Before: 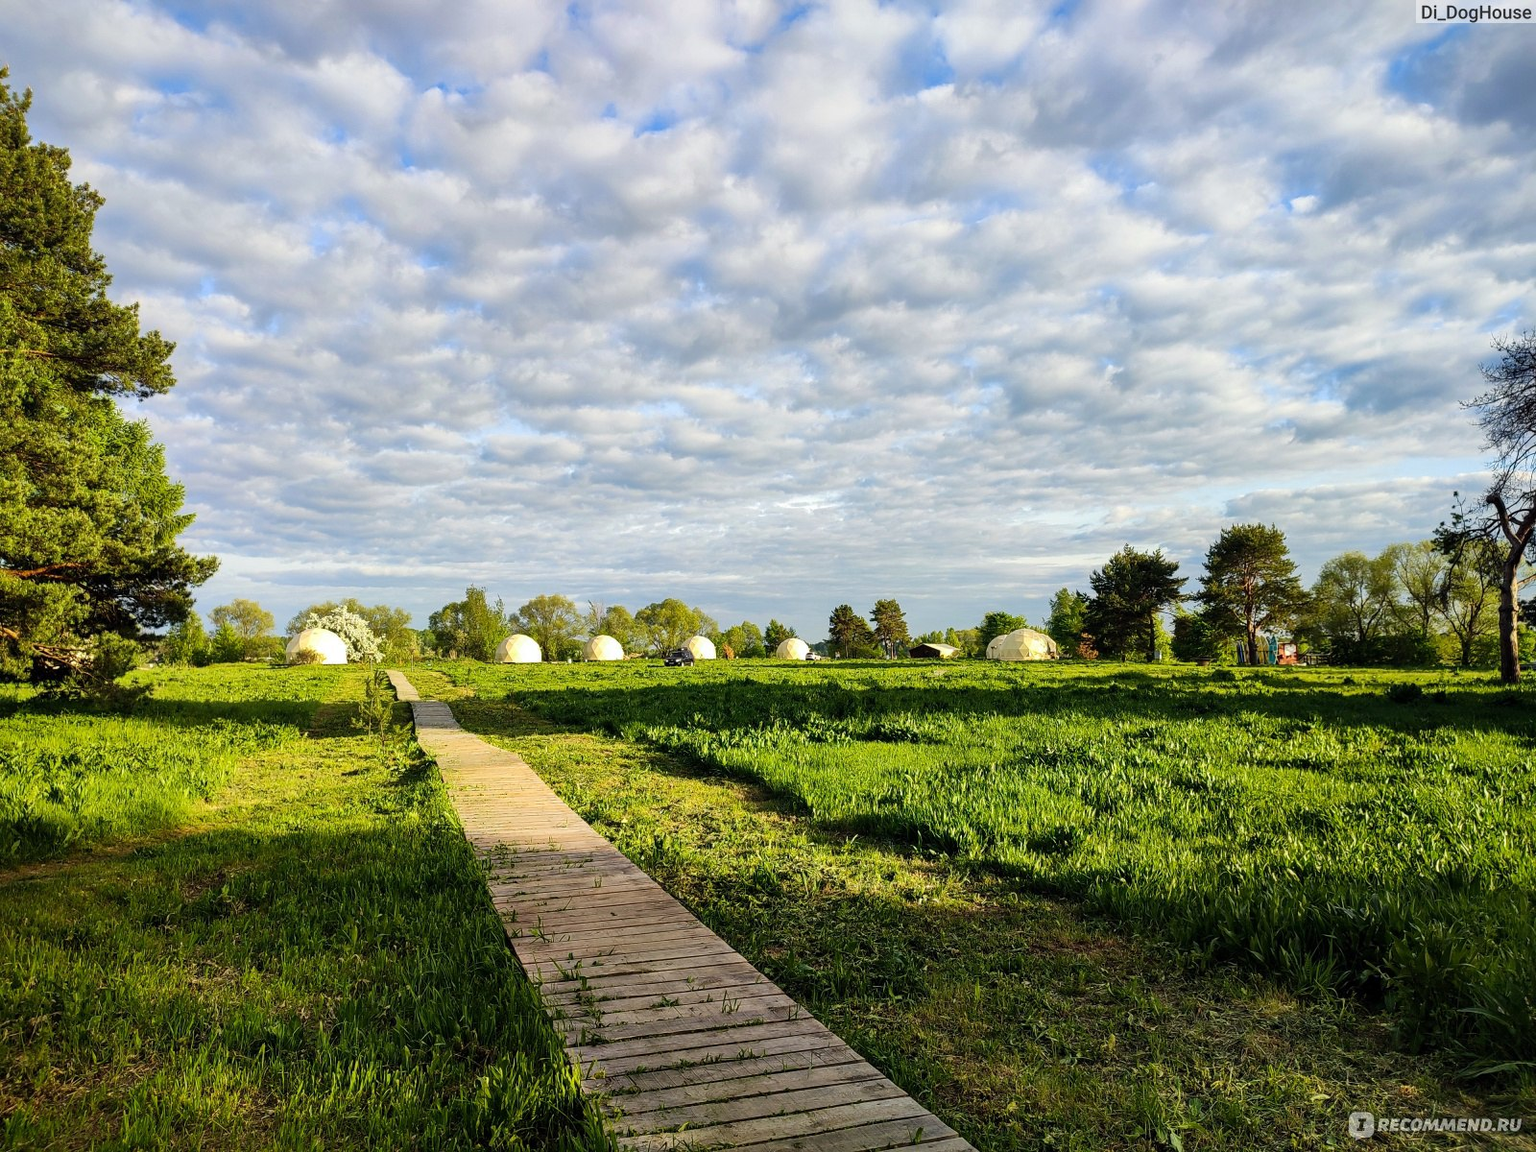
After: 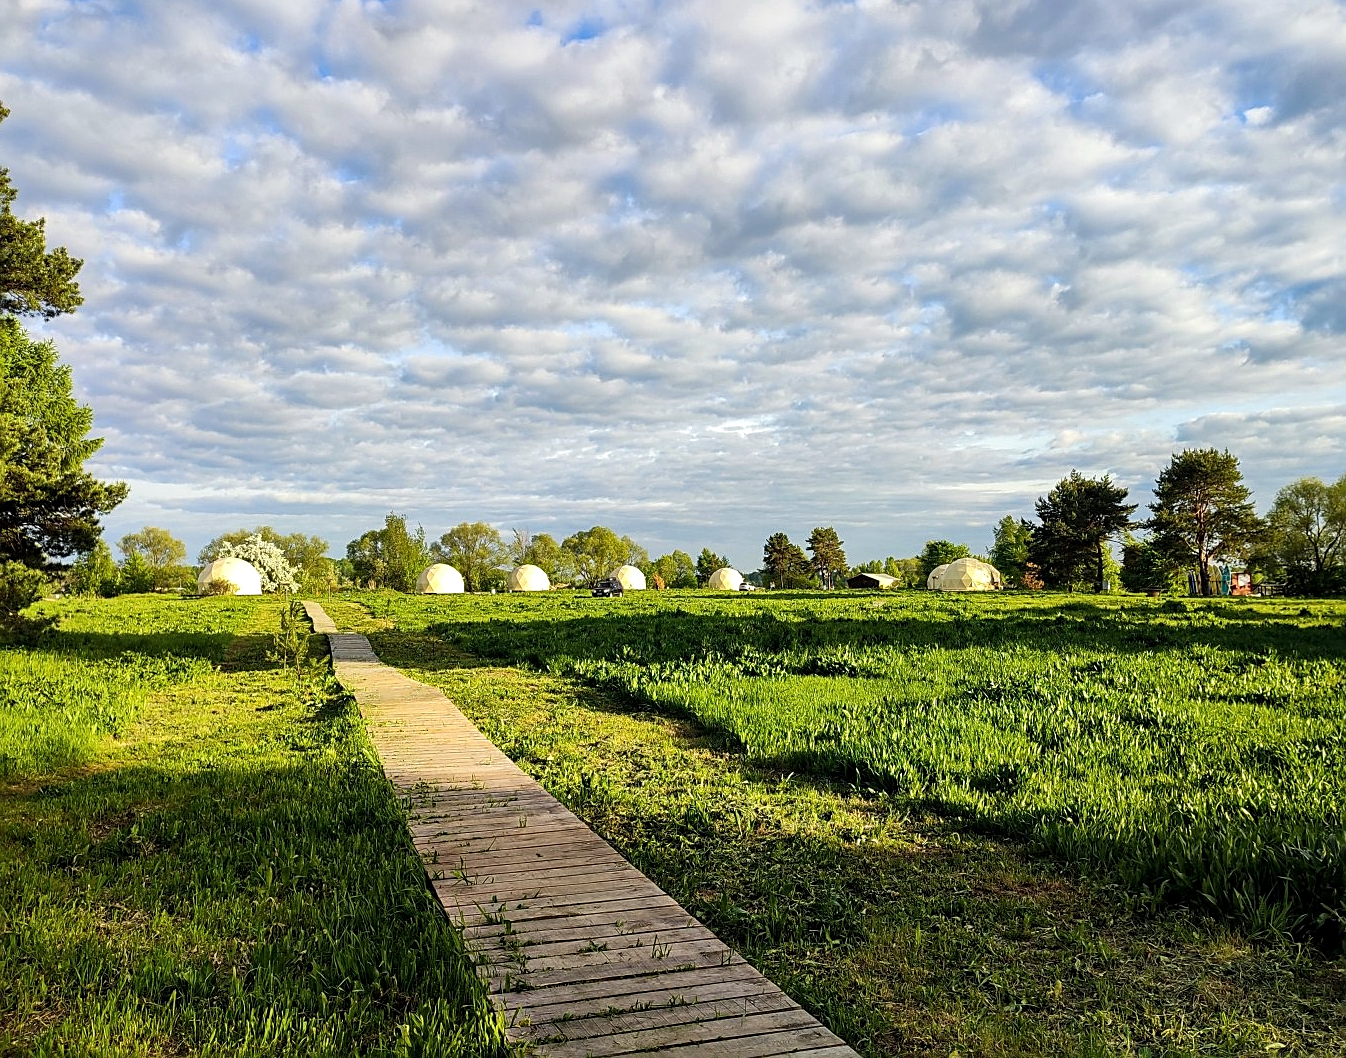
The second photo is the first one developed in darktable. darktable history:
local contrast: highlights 102%, shadows 98%, detail 119%, midtone range 0.2
crop: left 6.3%, top 8.092%, right 9.526%, bottom 3.738%
sharpen: on, module defaults
